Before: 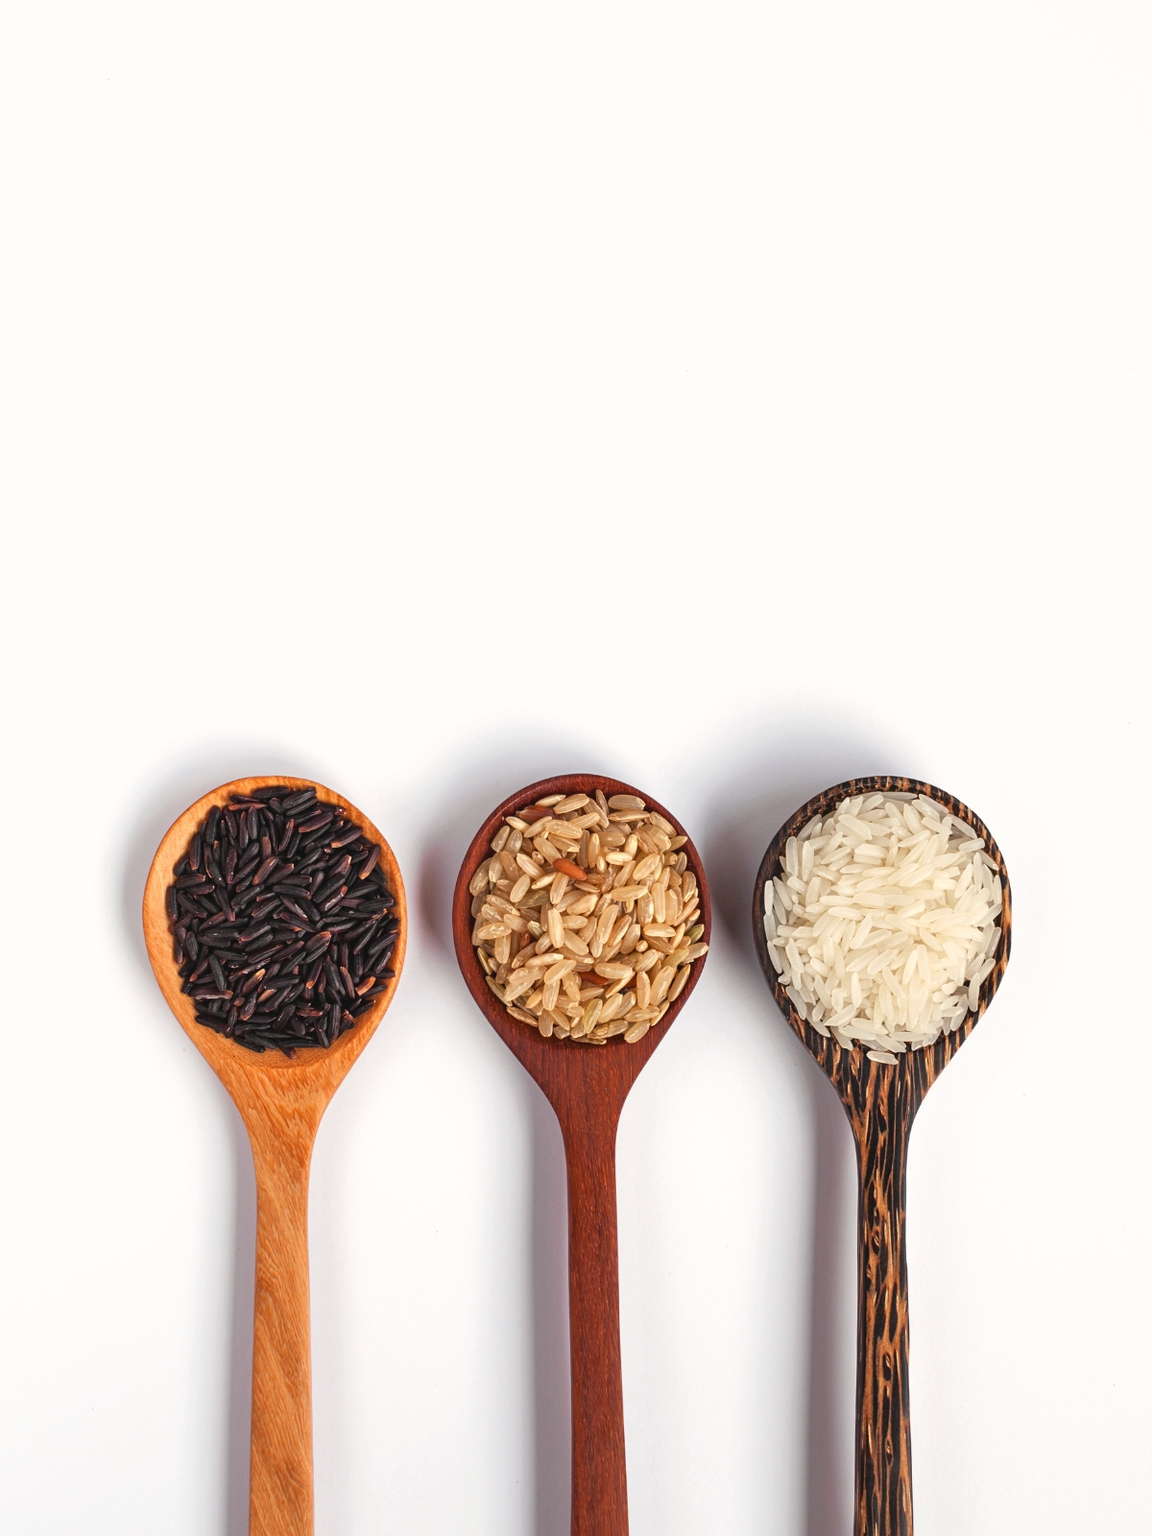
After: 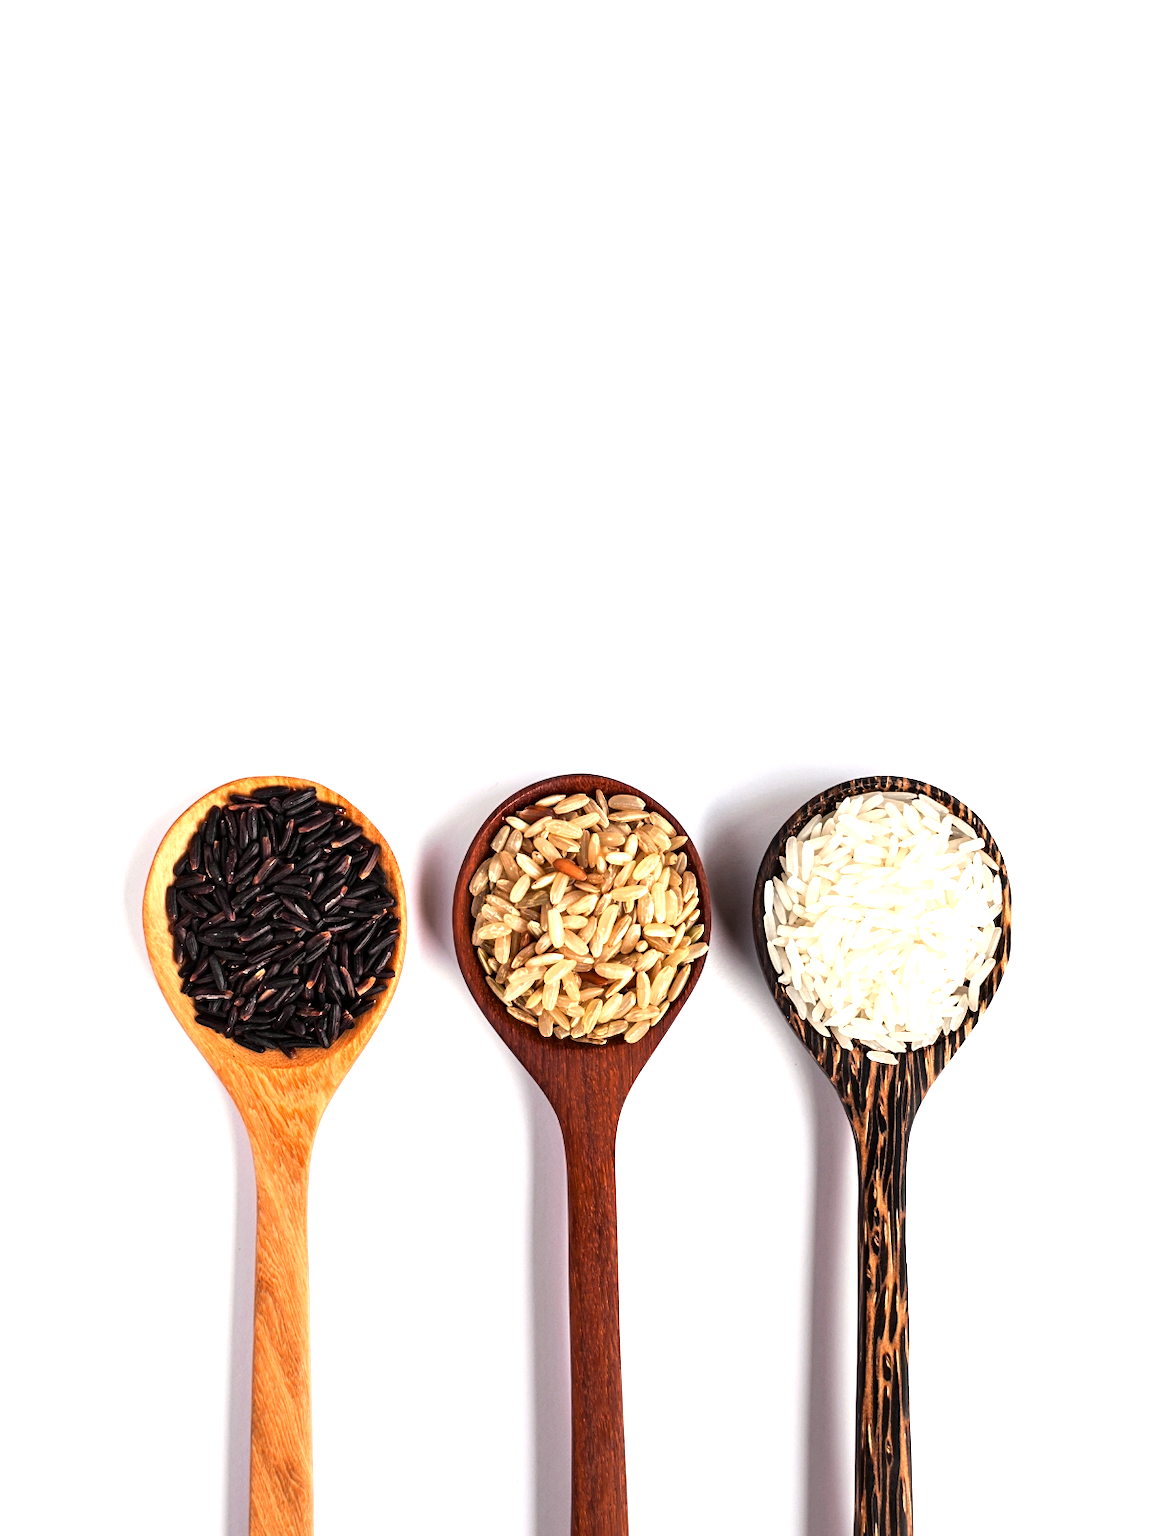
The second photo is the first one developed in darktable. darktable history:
exposure: black level correction 0.005, exposure 0.001 EV, compensate highlight preservation false
tone equalizer: -8 EV -1.08 EV, -7 EV -1.01 EV, -6 EV -0.867 EV, -5 EV -0.578 EV, -3 EV 0.578 EV, -2 EV 0.867 EV, -1 EV 1.01 EV, +0 EV 1.08 EV, edges refinement/feathering 500, mask exposure compensation -1.57 EV, preserve details no
